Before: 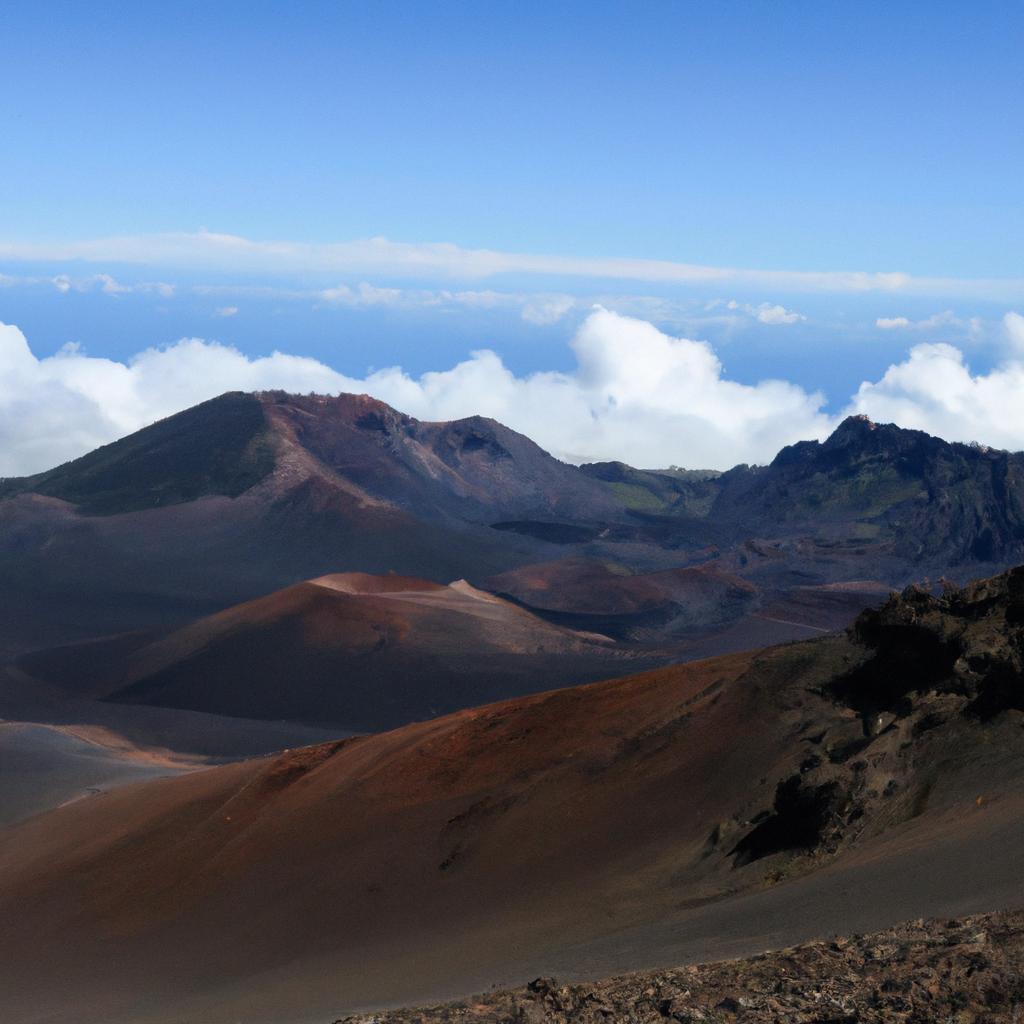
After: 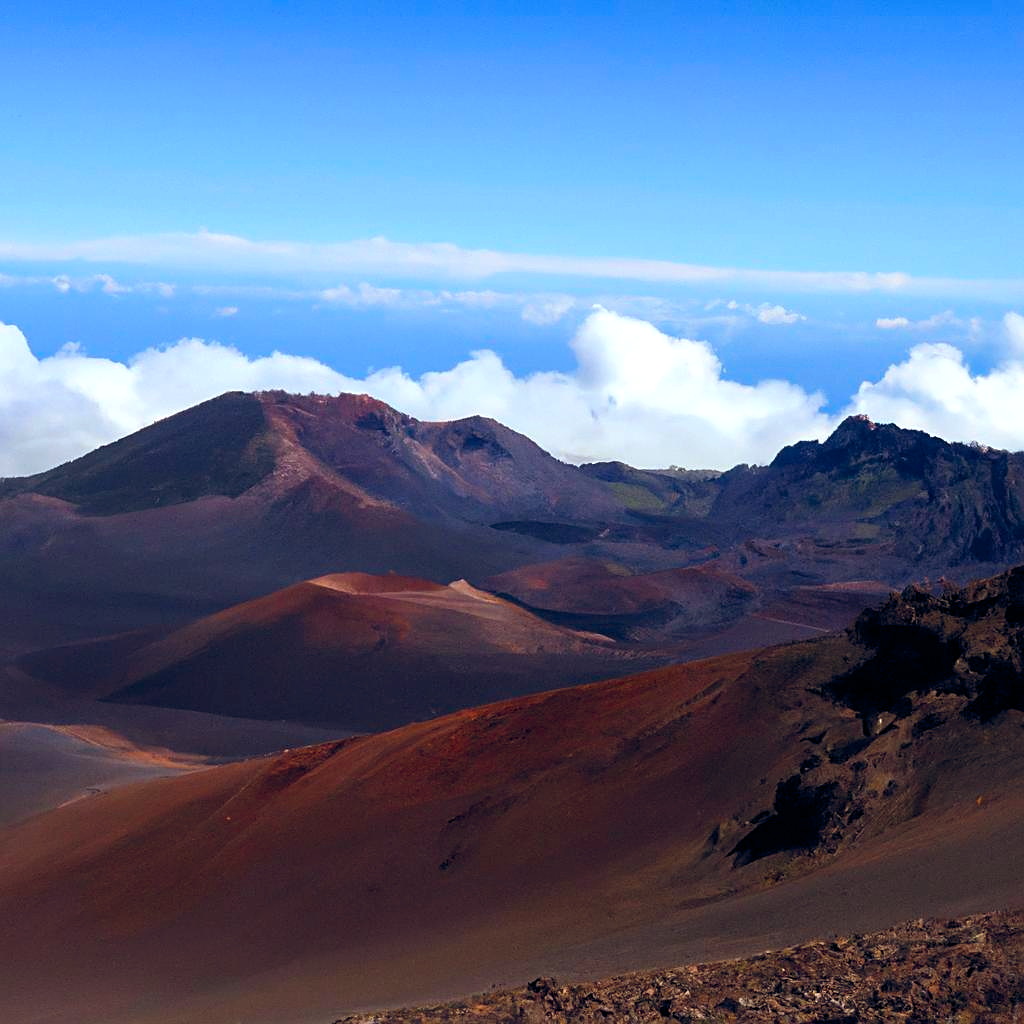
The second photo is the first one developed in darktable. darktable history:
tone equalizer: edges refinement/feathering 500, mask exposure compensation -1.57 EV, preserve details no
sharpen: on, module defaults
color balance rgb: shadows lift › chroma 0.847%, shadows lift › hue 111.14°, power › chroma 1.523%, power › hue 26.56°, highlights gain › luminance 14.626%, global offset › chroma 0.142%, global offset › hue 253.63°, perceptual saturation grading › global saturation 29.374%, global vibrance 30.674%
